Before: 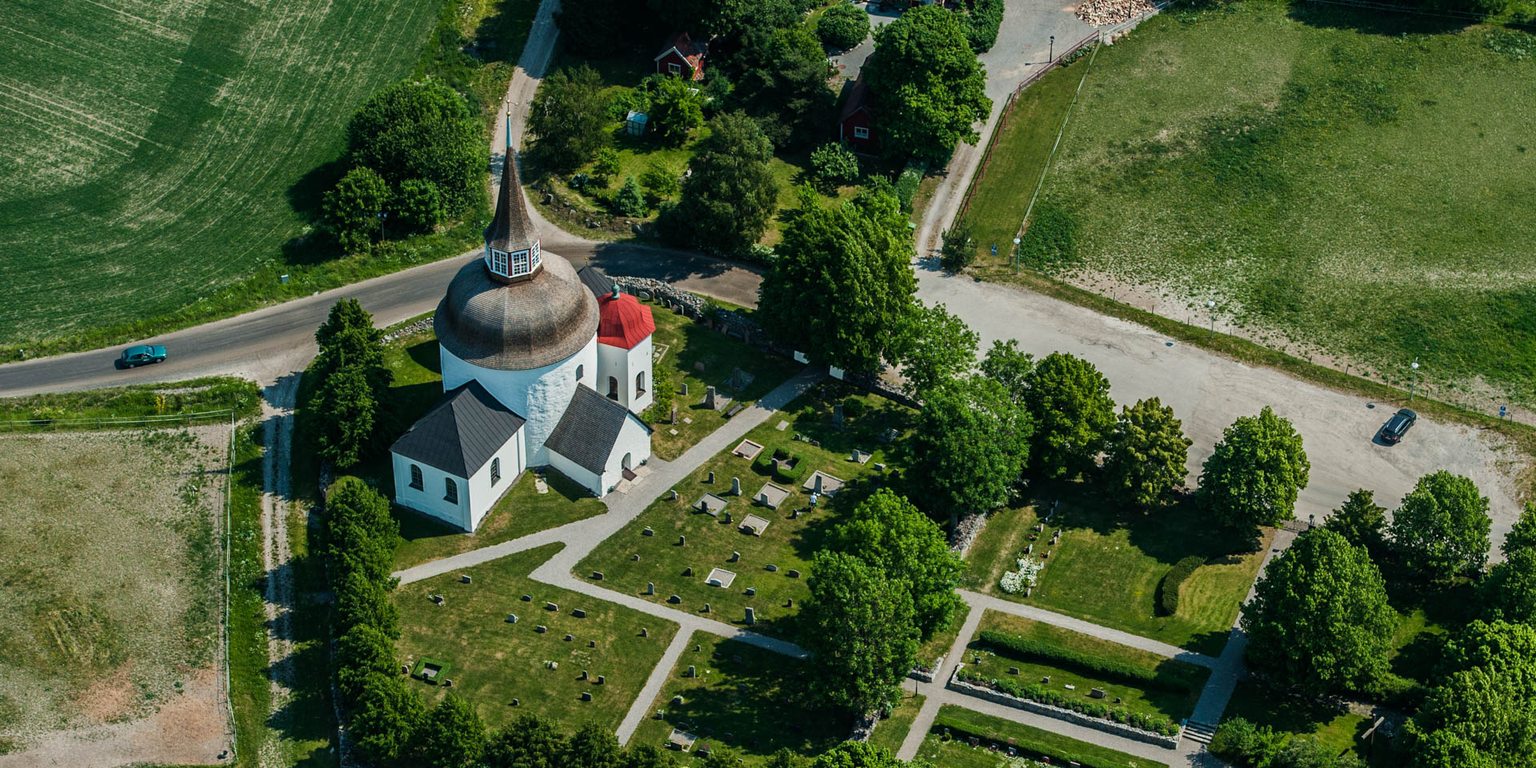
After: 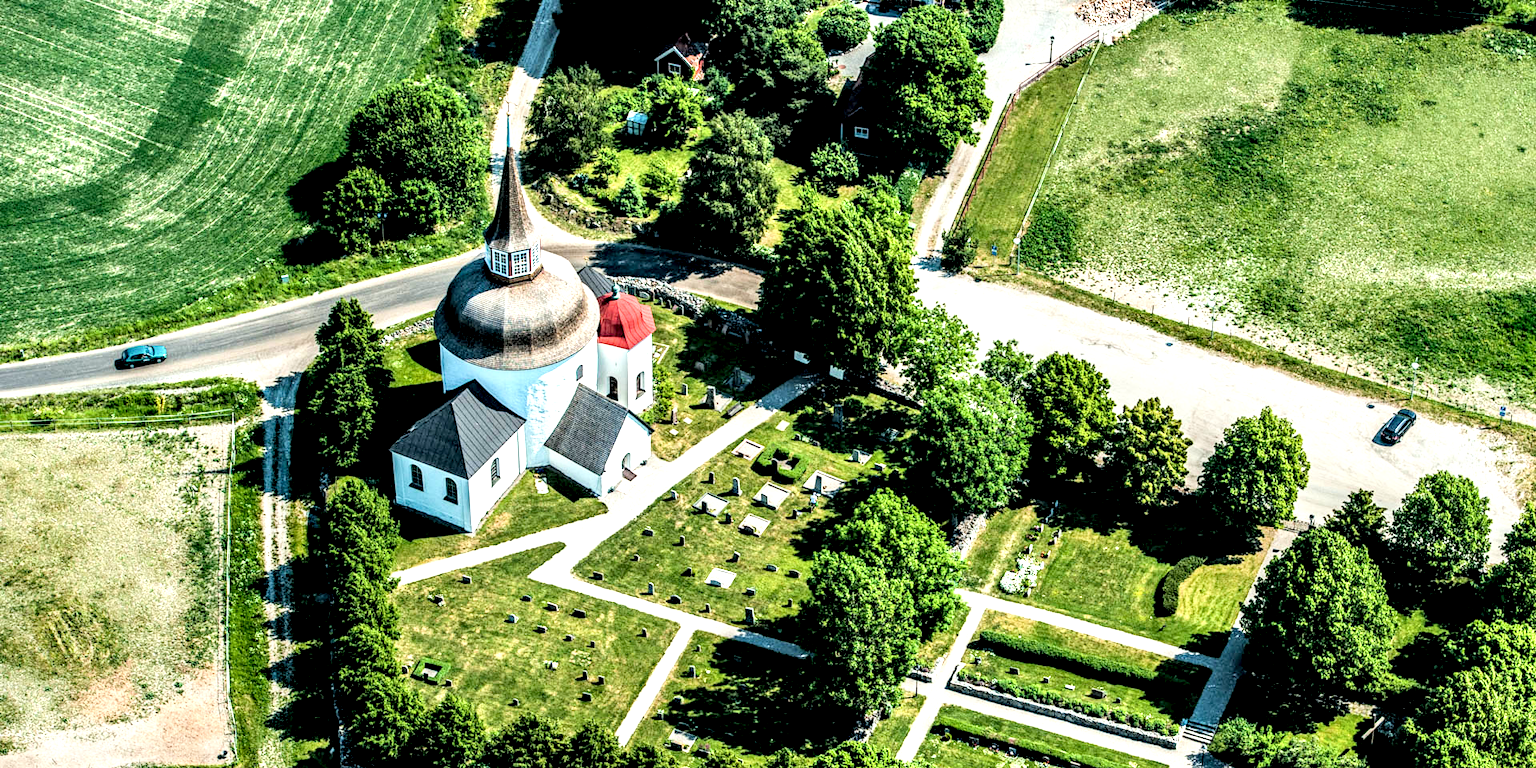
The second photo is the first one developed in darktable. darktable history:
filmic rgb: black relative exposure -7.65 EV, white relative exposure 4.56 EV, hardness 3.61
contrast brightness saturation: contrast 0.096, brightness 0.305, saturation 0.145
local contrast: shadows 171%, detail 225%
exposure: black level correction 0.001, exposure 1.12 EV, compensate highlight preservation false
